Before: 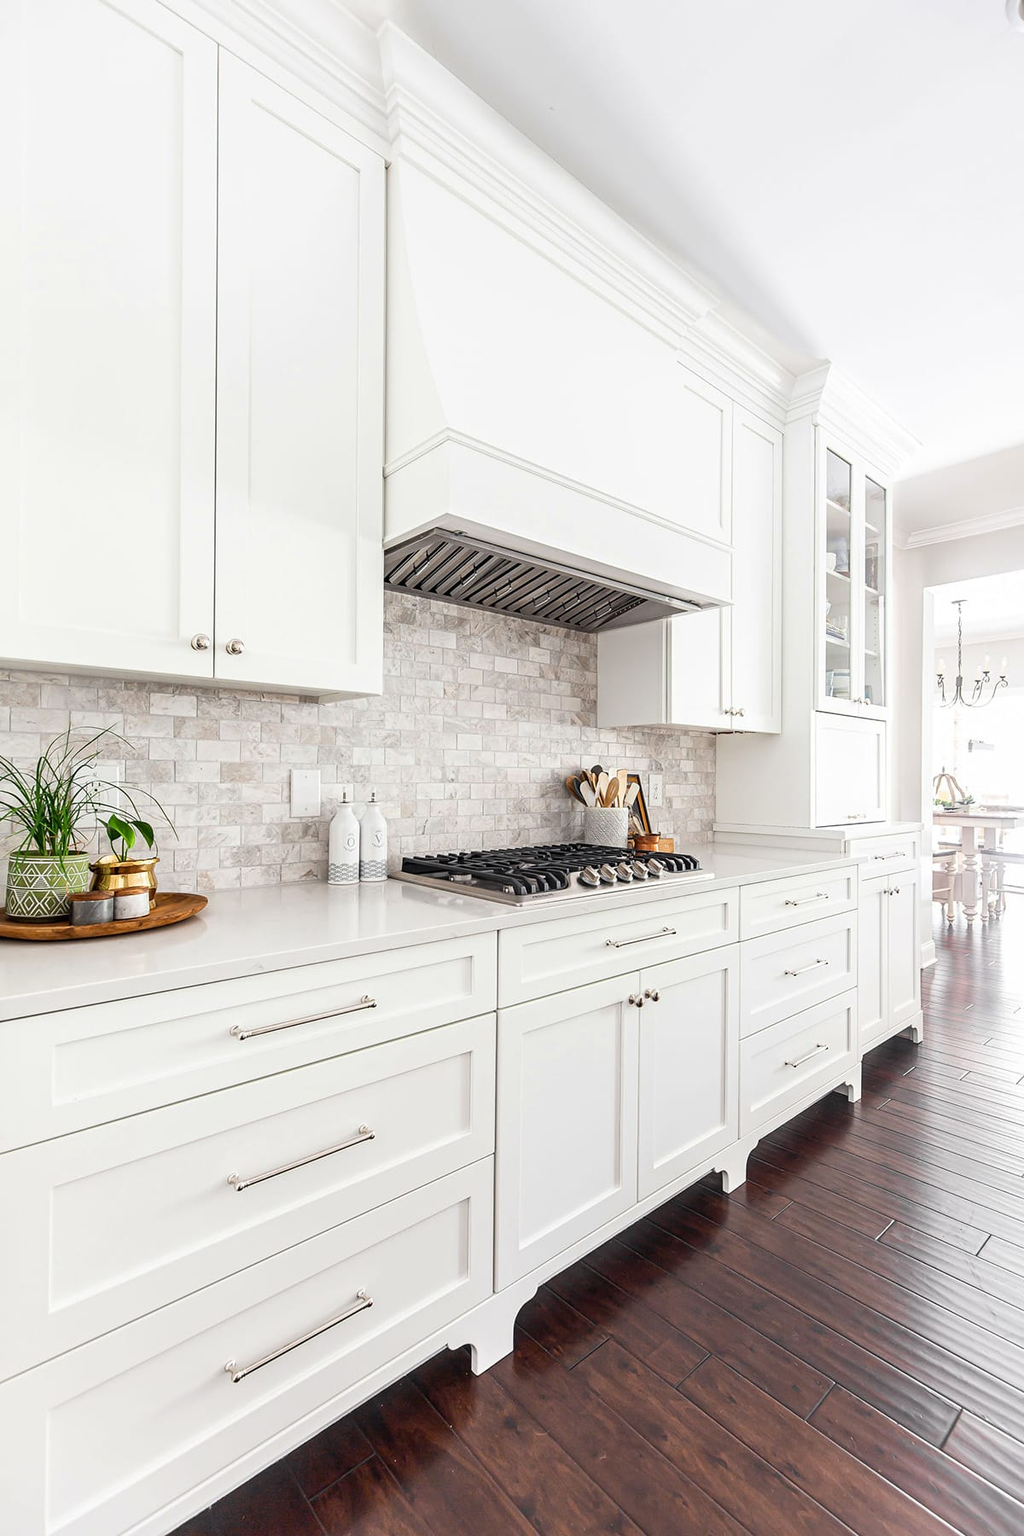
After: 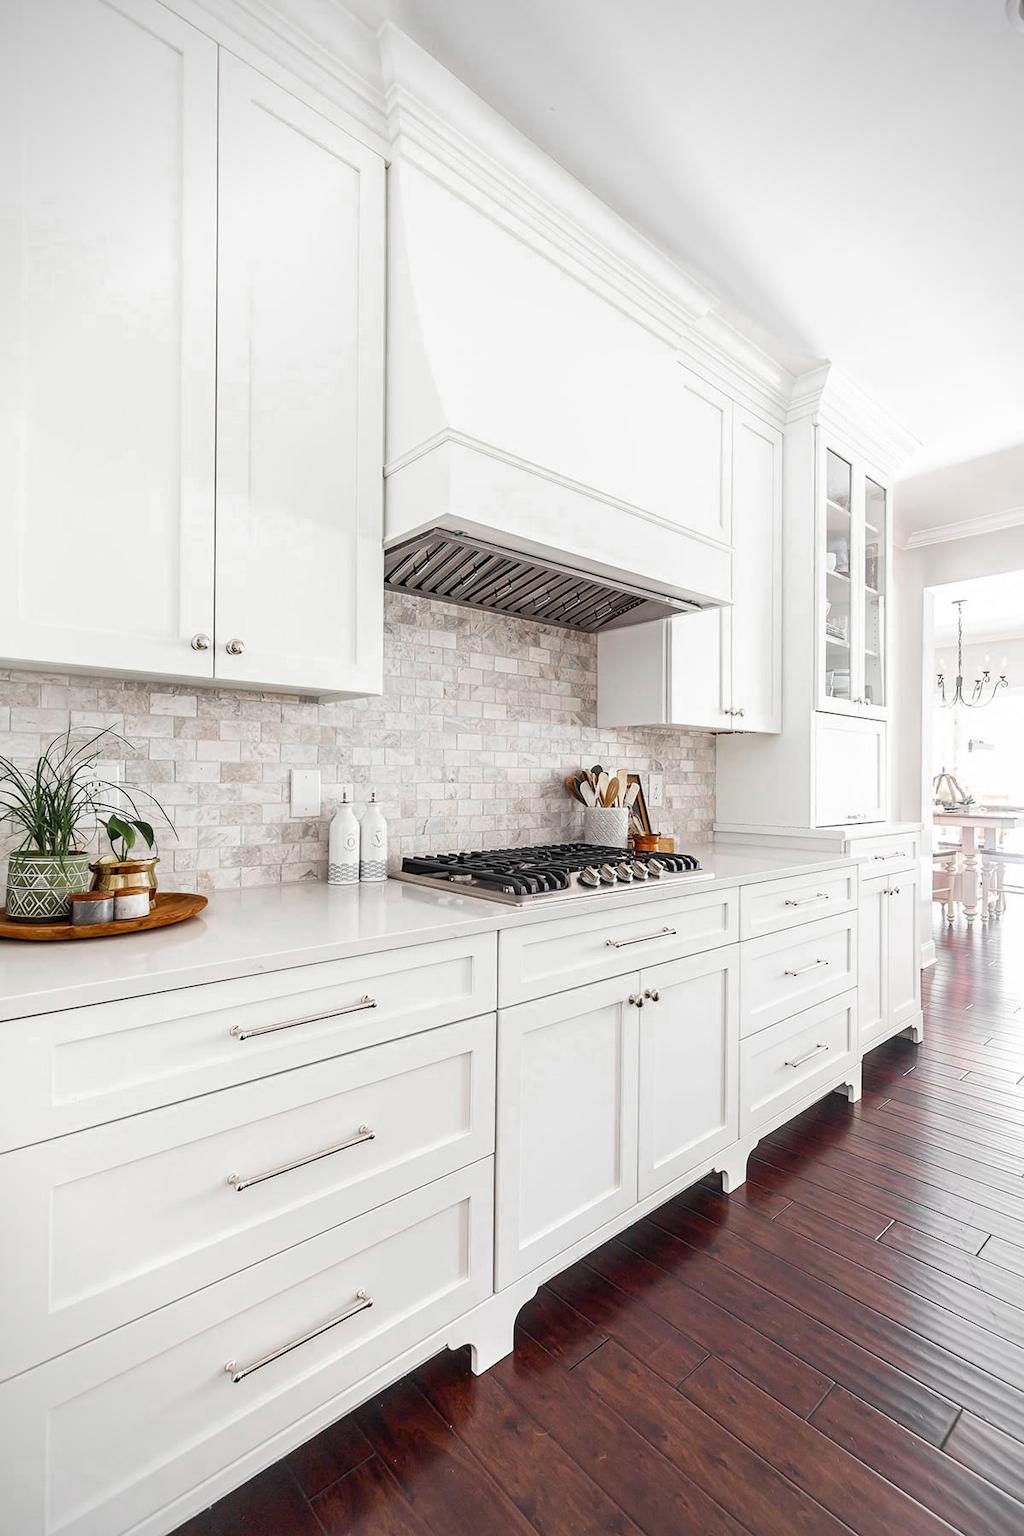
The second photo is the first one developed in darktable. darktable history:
vignetting: on, module defaults
color zones: curves: ch0 [(0, 0.48) (0.209, 0.398) (0.305, 0.332) (0.429, 0.493) (0.571, 0.5) (0.714, 0.5) (0.857, 0.5) (1, 0.48)]; ch1 [(0, 0.736) (0.143, 0.625) (0.225, 0.371) (0.429, 0.256) (0.571, 0.241) (0.714, 0.213) (0.857, 0.48) (1, 0.736)]; ch2 [(0, 0.448) (0.143, 0.498) (0.286, 0.5) (0.429, 0.5) (0.571, 0.5) (0.714, 0.5) (0.857, 0.5) (1, 0.448)]
